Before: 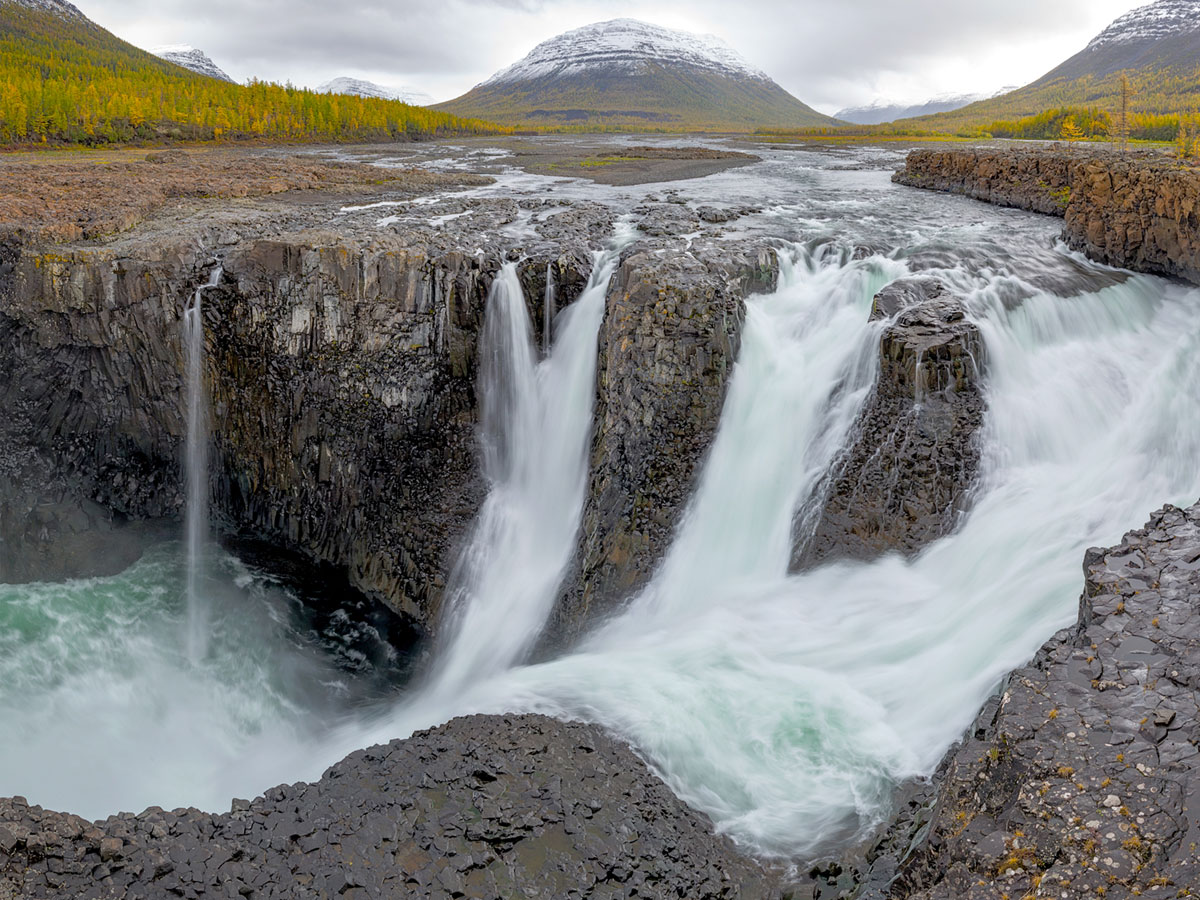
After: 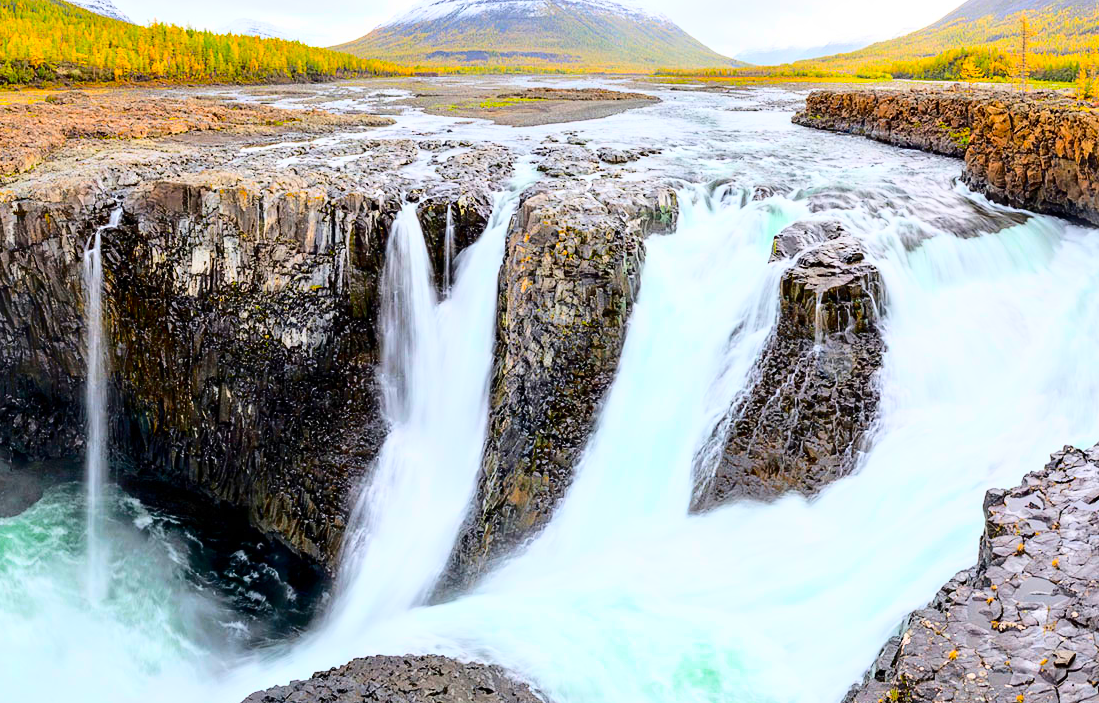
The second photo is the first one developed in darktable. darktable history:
contrast brightness saturation: contrast 0.268, brightness 0.016, saturation 0.856
base curve: curves: ch0 [(0, 0) (0.028, 0.03) (0.121, 0.232) (0.46, 0.748) (0.859, 0.968) (1, 1)]
crop: left 8.351%, top 6.616%, bottom 15.249%
